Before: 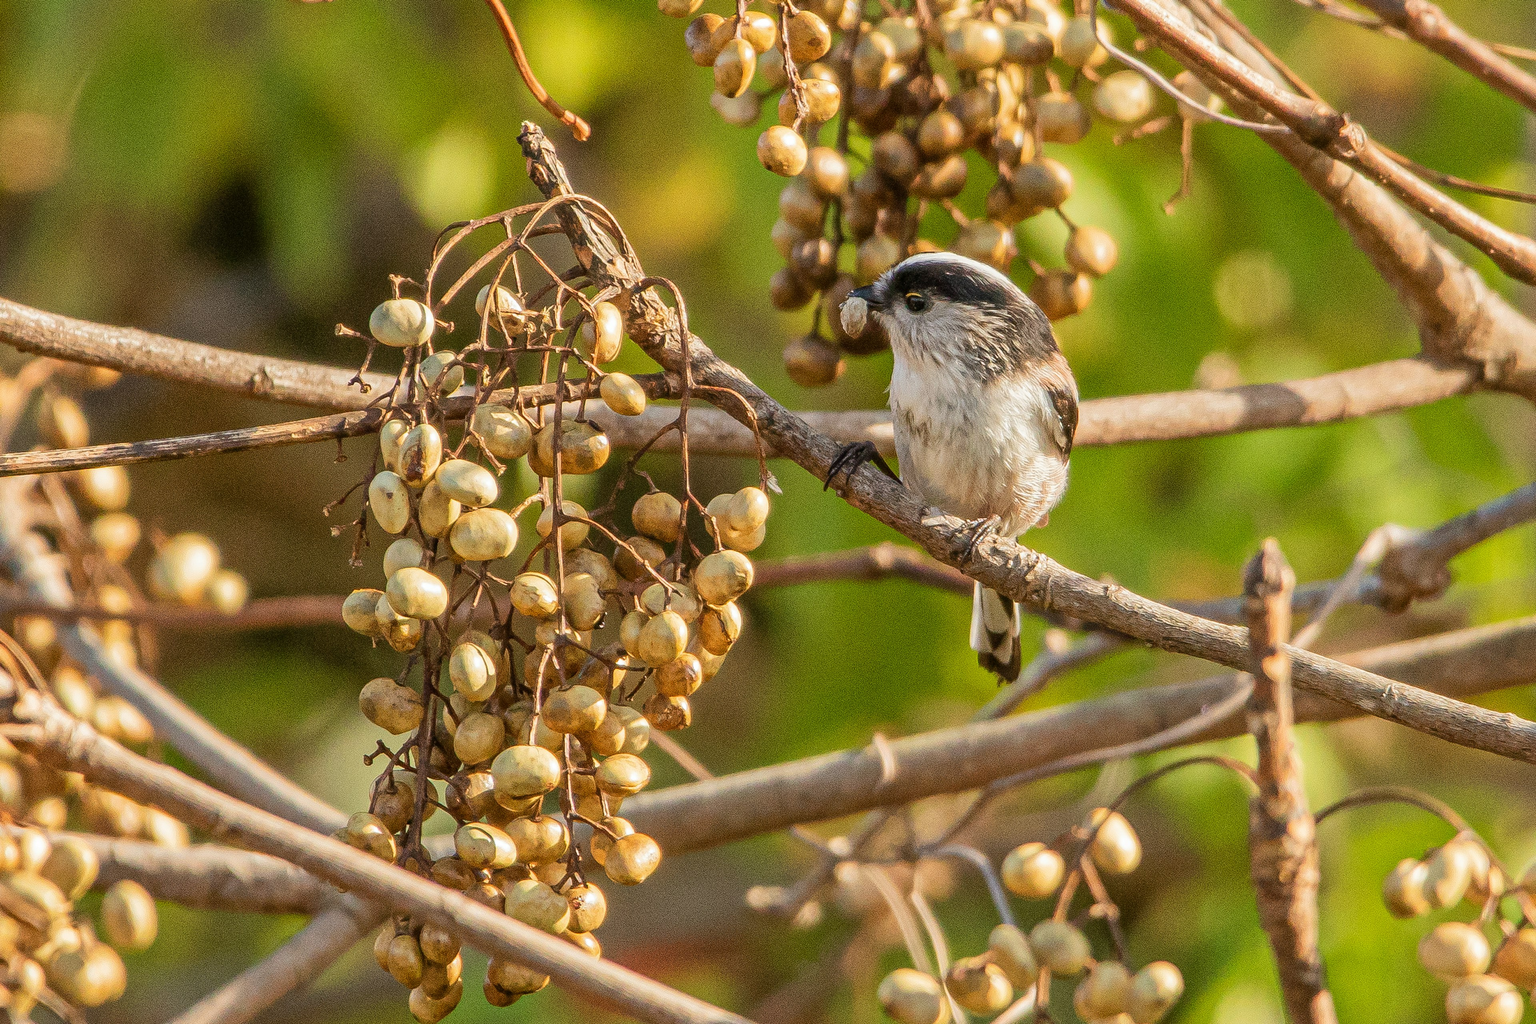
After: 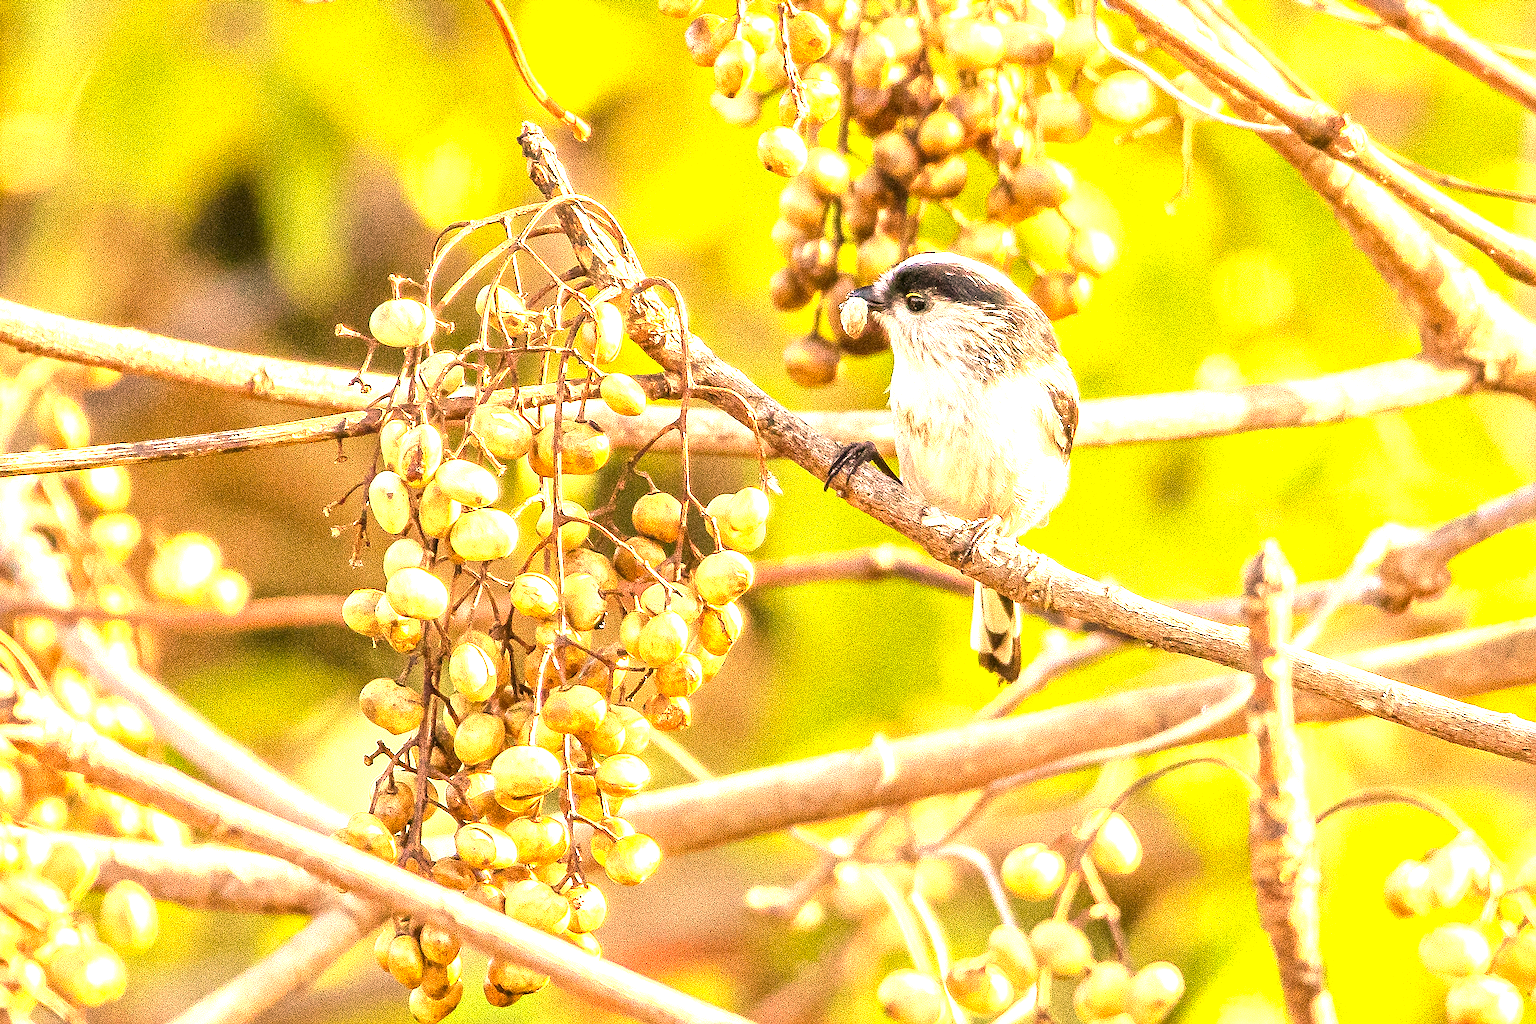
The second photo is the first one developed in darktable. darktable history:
exposure: exposure 2.259 EV, compensate highlight preservation false
sharpen: on, module defaults
color correction: highlights a* 17.84, highlights b* 18.4
